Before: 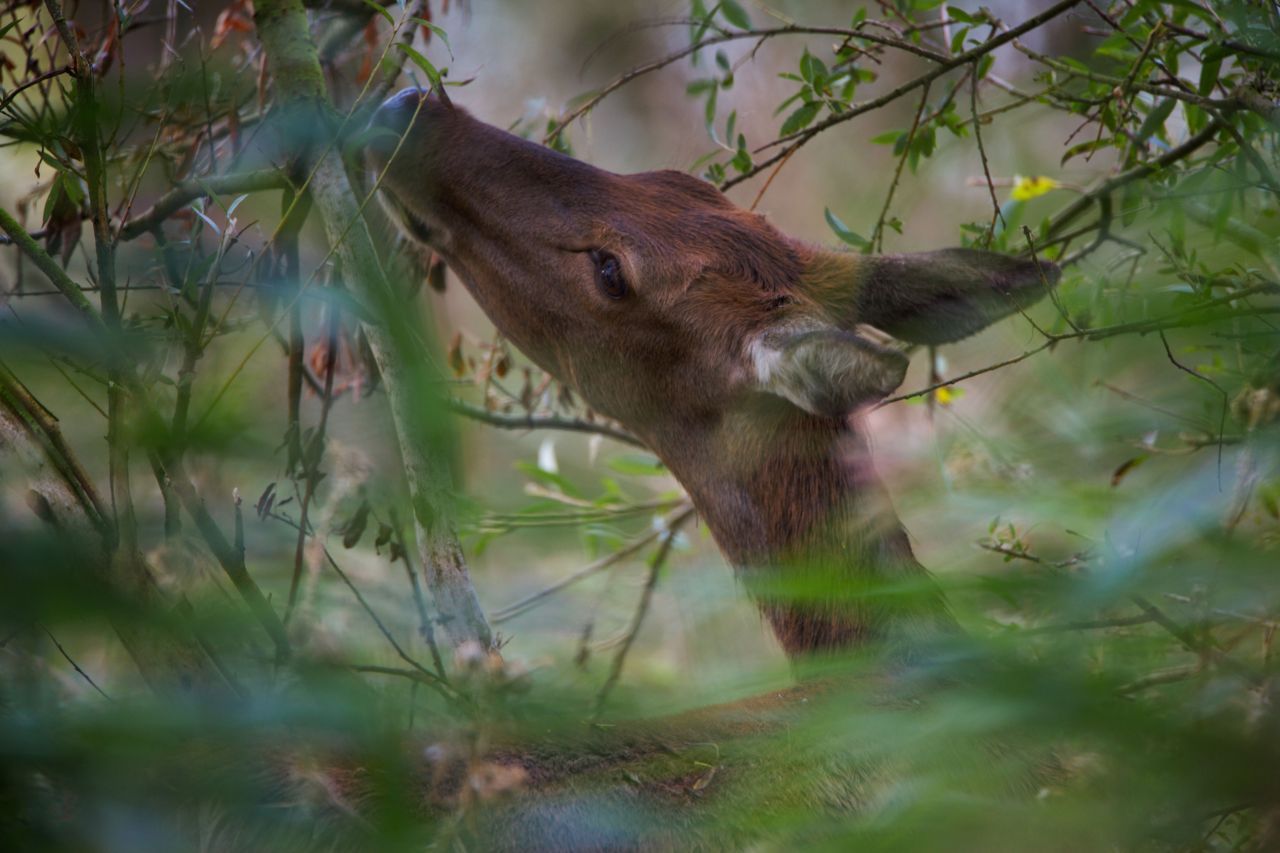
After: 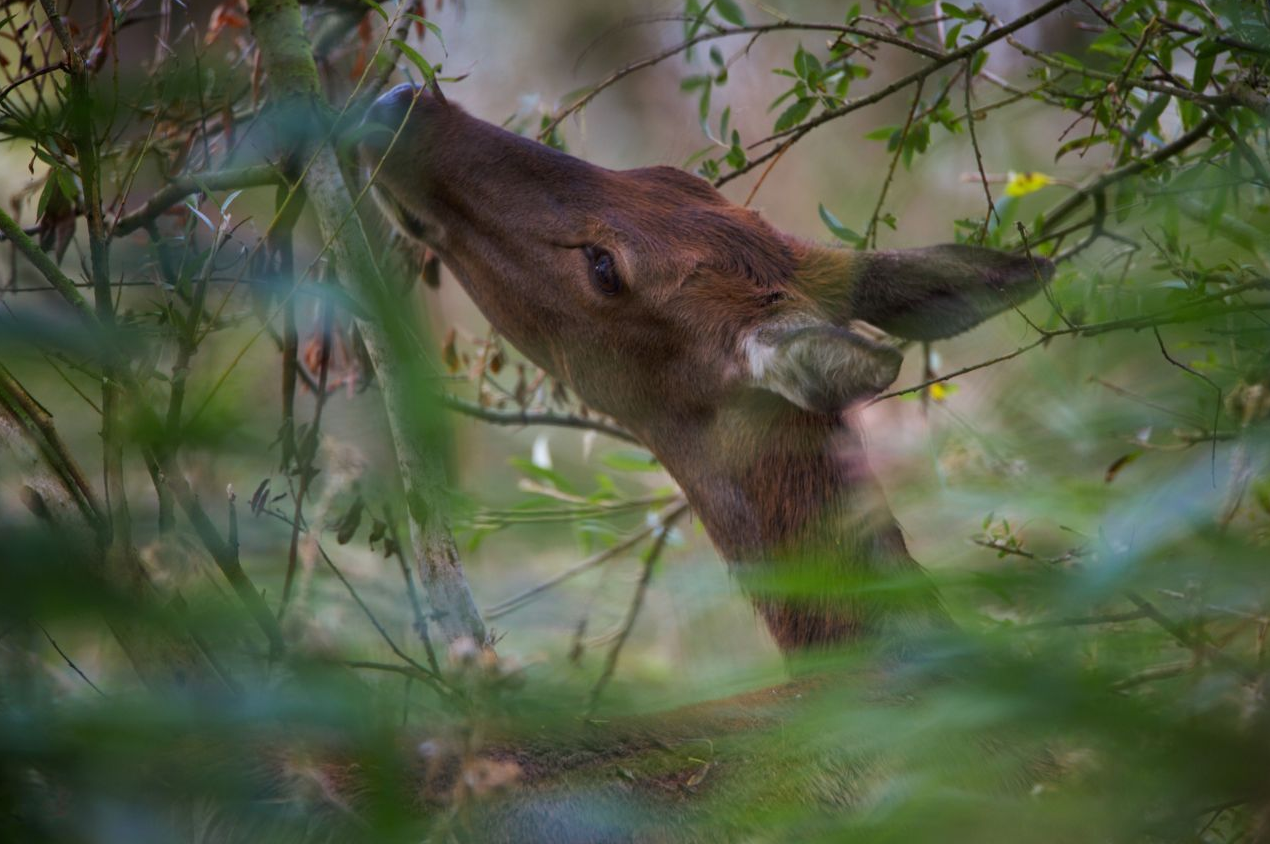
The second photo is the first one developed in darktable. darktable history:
crop: left 0.495%, top 0.534%, right 0.216%, bottom 0.471%
